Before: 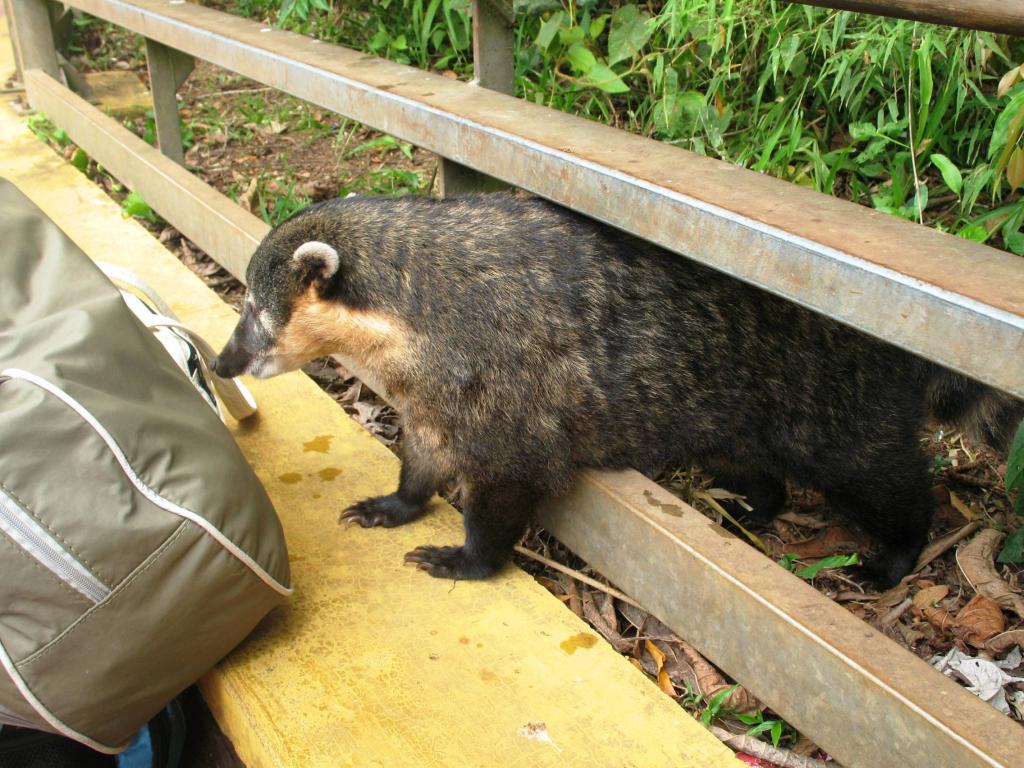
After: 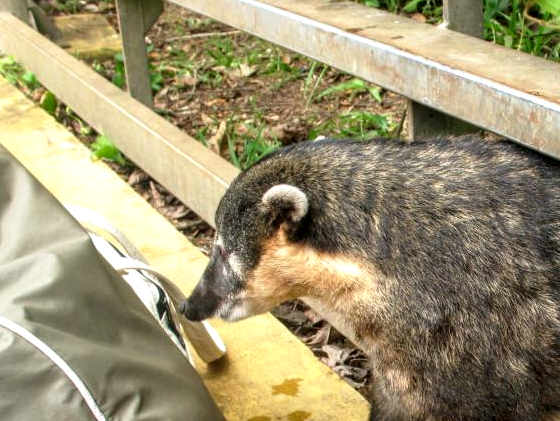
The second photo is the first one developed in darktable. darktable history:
crop and rotate: left 3.047%, top 7.509%, right 42.236%, bottom 37.598%
local contrast: detail 150%
